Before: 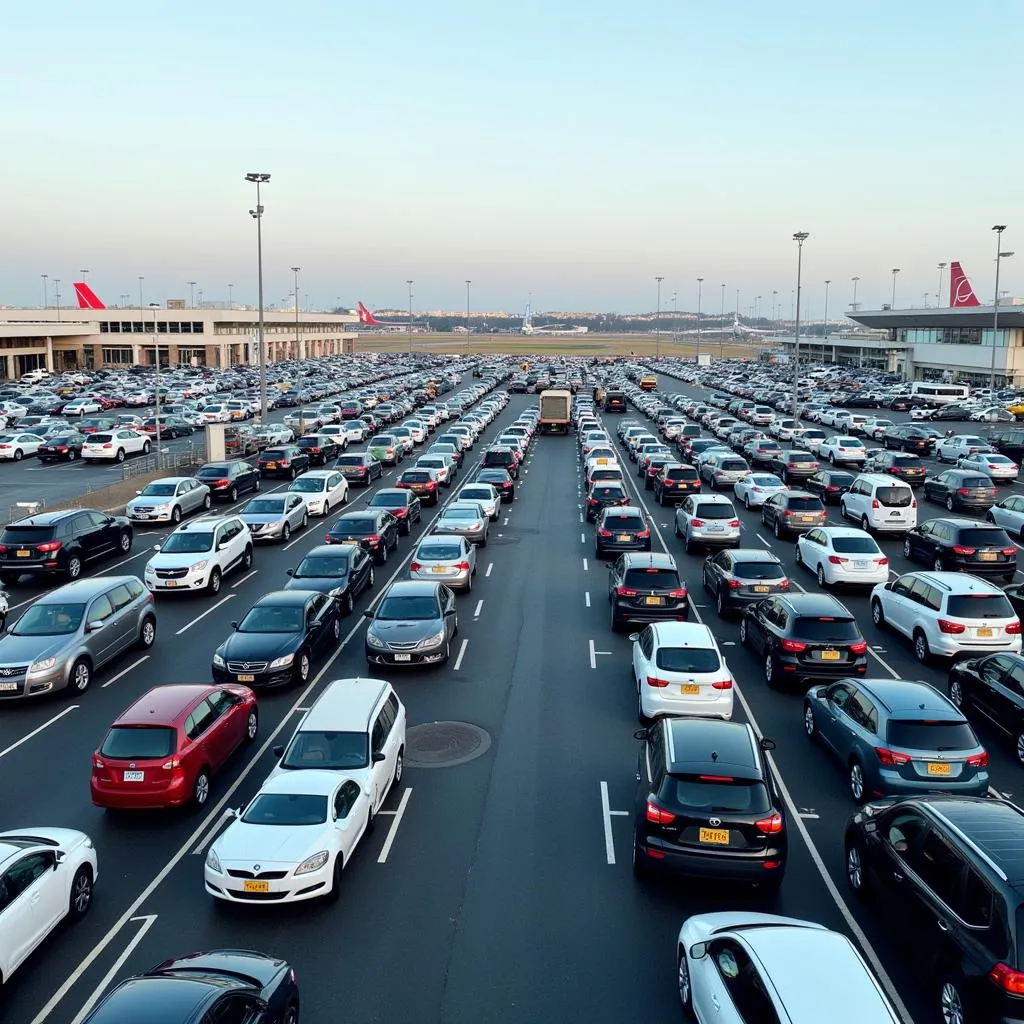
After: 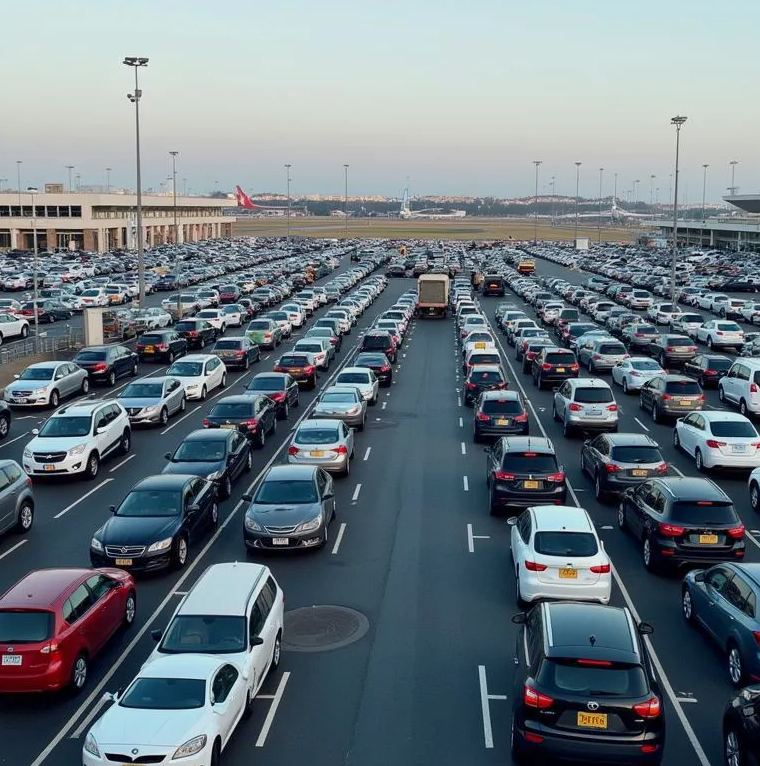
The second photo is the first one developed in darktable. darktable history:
crop and rotate: left 11.967%, top 11.383%, right 13.724%, bottom 13.81%
tone equalizer: -8 EV 0.265 EV, -7 EV 0.434 EV, -6 EV 0.413 EV, -5 EV 0.268 EV, -3 EV -0.28 EV, -2 EV -0.403 EV, -1 EV -0.399 EV, +0 EV -0.245 EV
